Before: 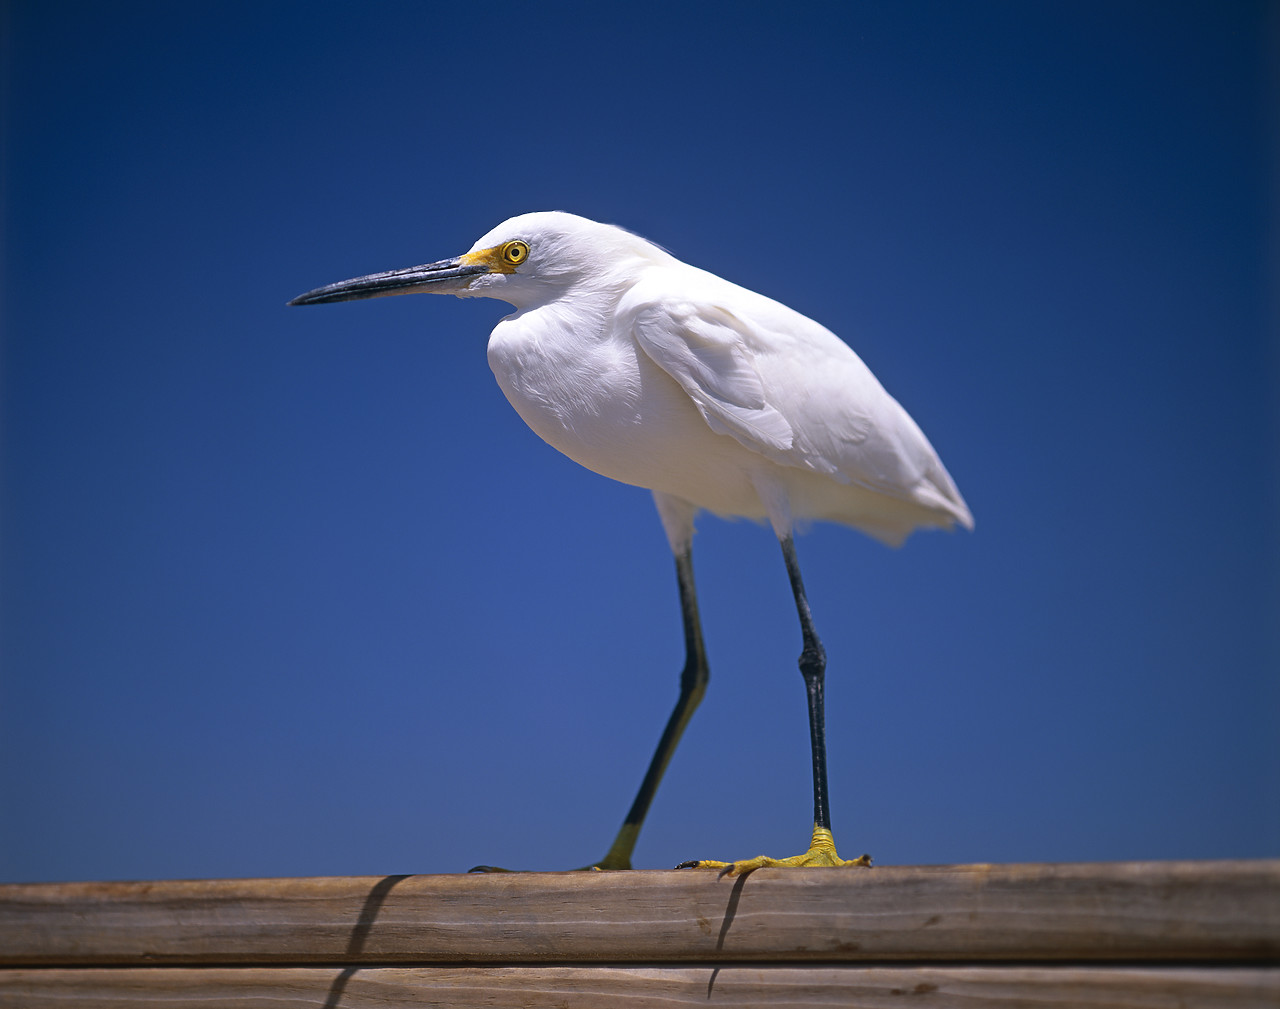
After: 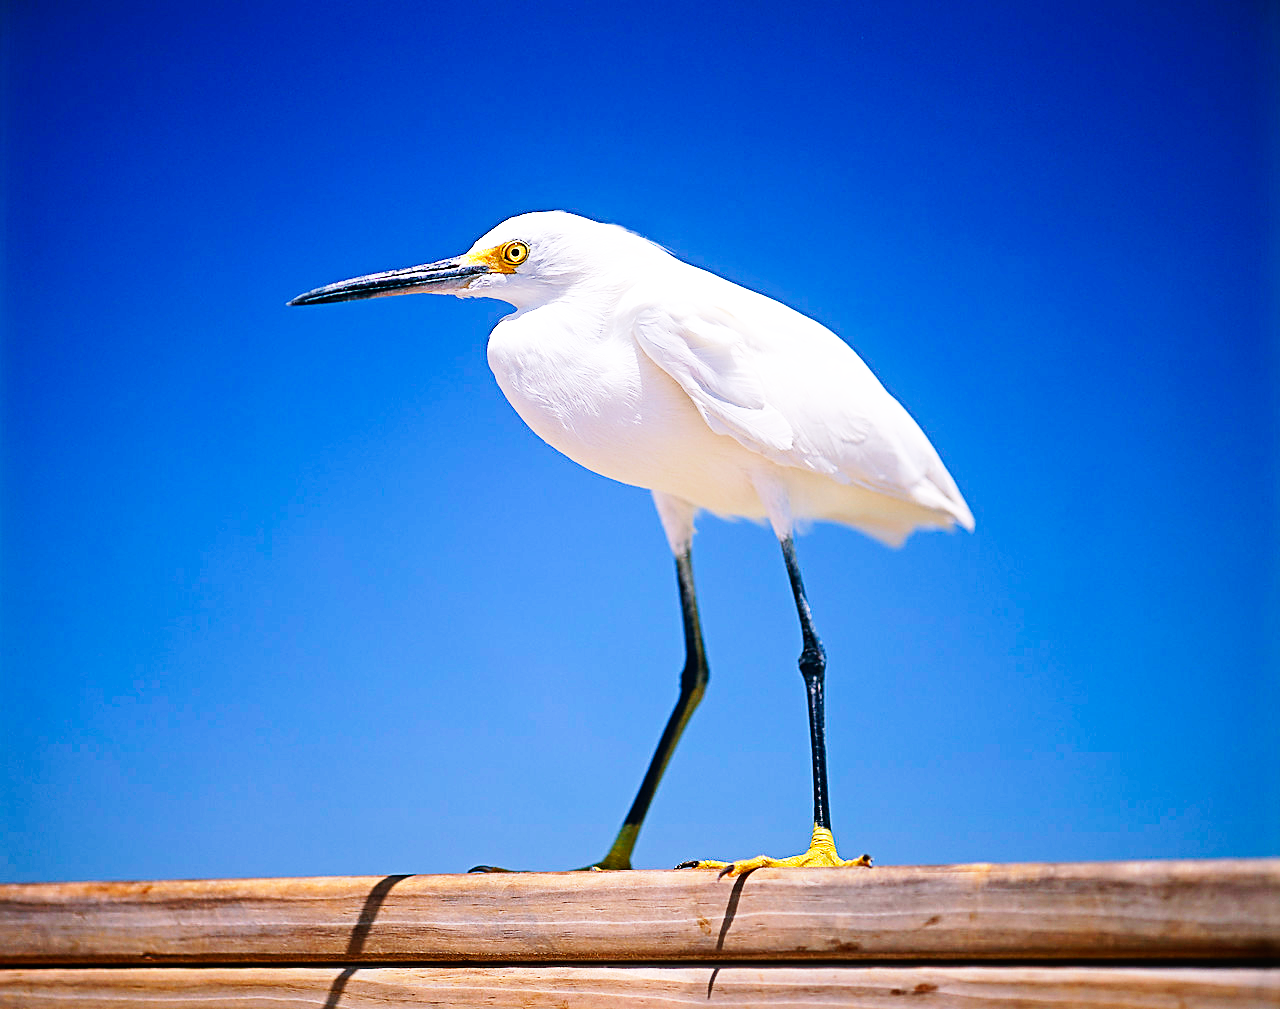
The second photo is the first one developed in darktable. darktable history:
exposure: compensate exposure bias true, compensate highlight preservation false
sharpen: on, module defaults
shadows and highlights: radius 330.53, shadows 54.08, highlights -98.93, compress 94.27%, soften with gaussian
tone curve: curves: ch0 [(0, 0) (0.003, 0.004) (0.011, 0.014) (0.025, 0.032) (0.044, 0.057) (0.069, 0.089) (0.1, 0.128) (0.136, 0.174) (0.177, 0.227) (0.224, 0.287) (0.277, 0.354) (0.335, 0.427) (0.399, 0.507) (0.468, 0.582) (0.543, 0.653) (0.623, 0.726) (0.709, 0.799) (0.801, 0.876) (0.898, 0.937) (1, 1)], preserve colors none
base curve: curves: ch0 [(0, 0) (0.007, 0.004) (0.027, 0.03) (0.046, 0.07) (0.207, 0.54) (0.442, 0.872) (0.673, 0.972) (1, 1)], preserve colors none
contrast brightness saturation: contrast 0.043, saturation 0.074
